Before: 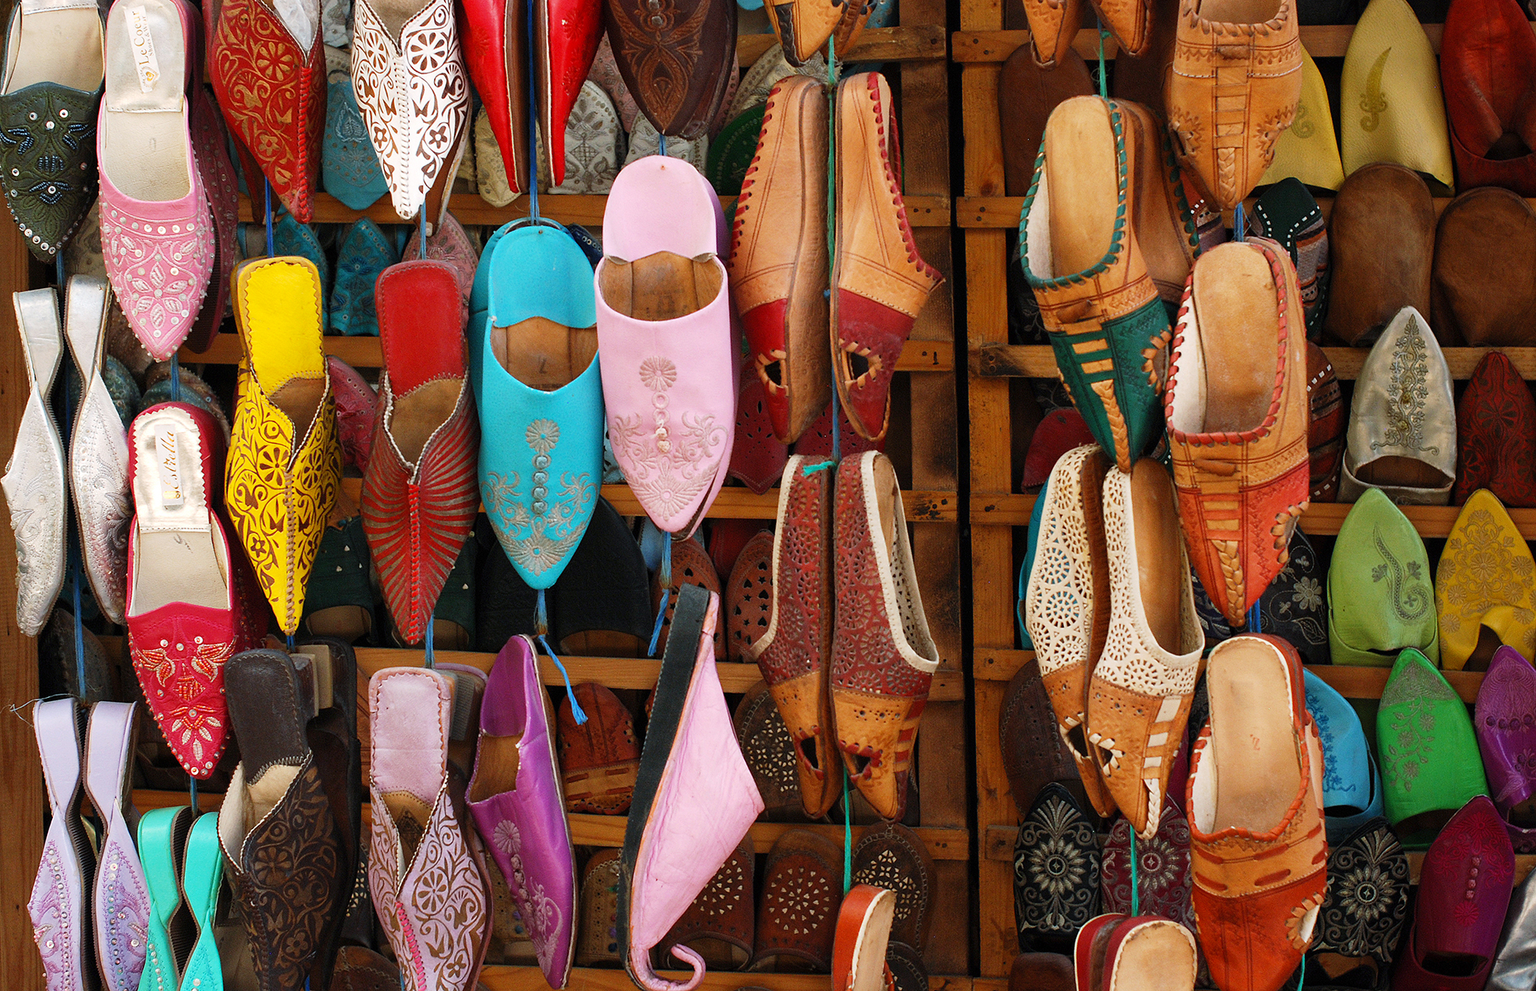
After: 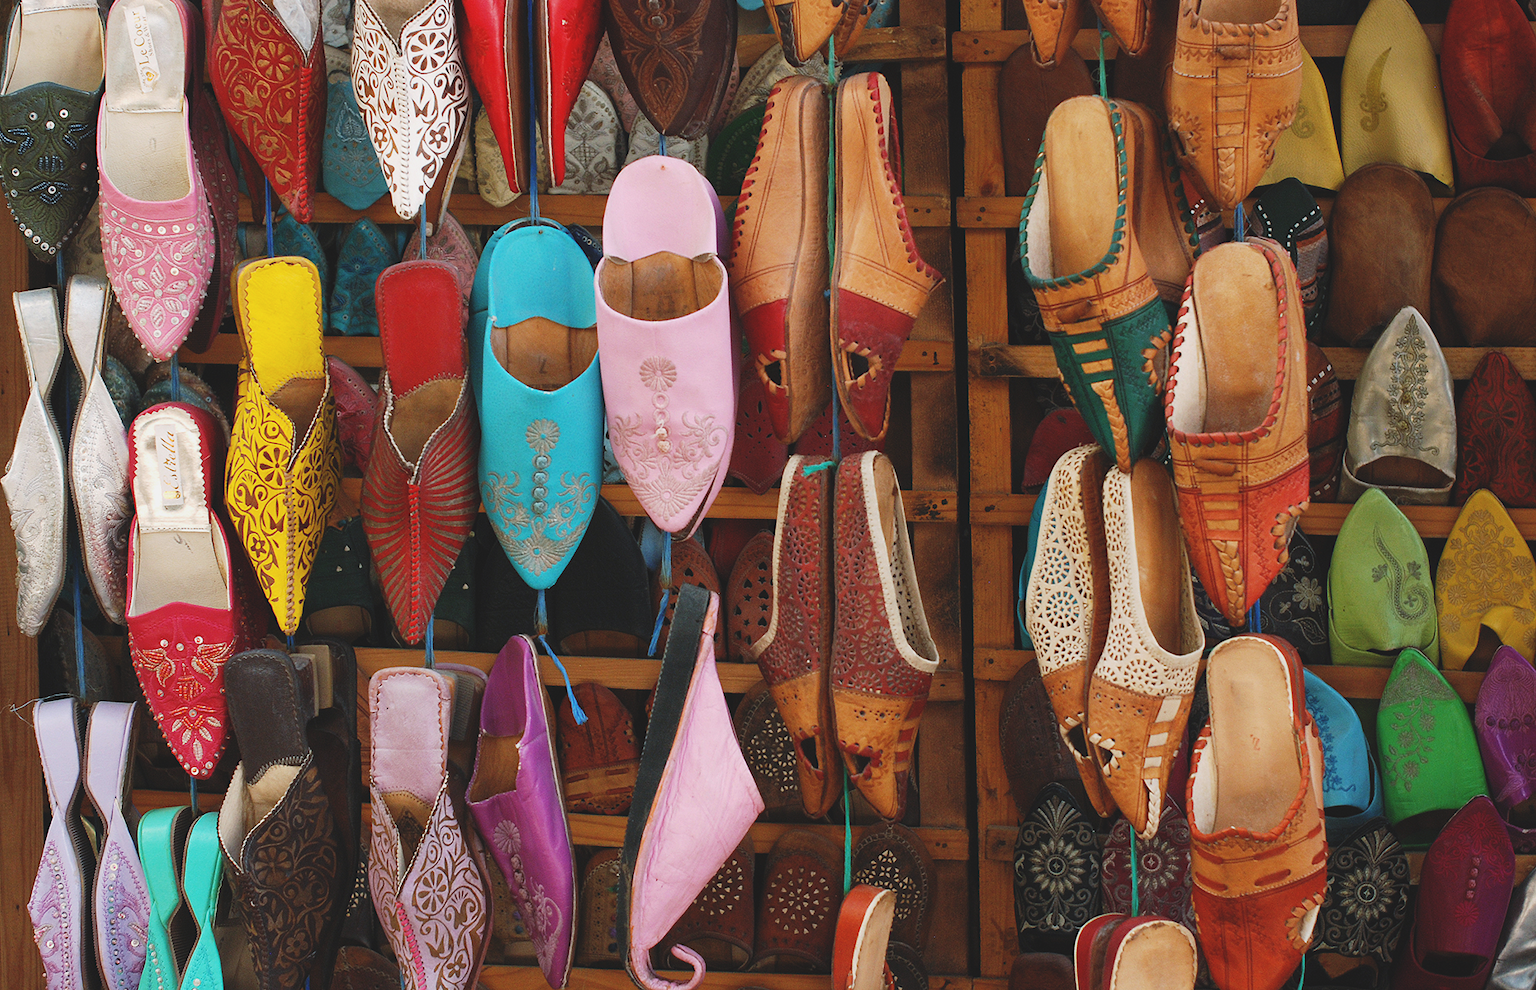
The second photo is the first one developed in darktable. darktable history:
exposure: black level correction -0.013, exposure -0.185 EV, compensate highlight preservation false
color correction: highlights b* 0.041
